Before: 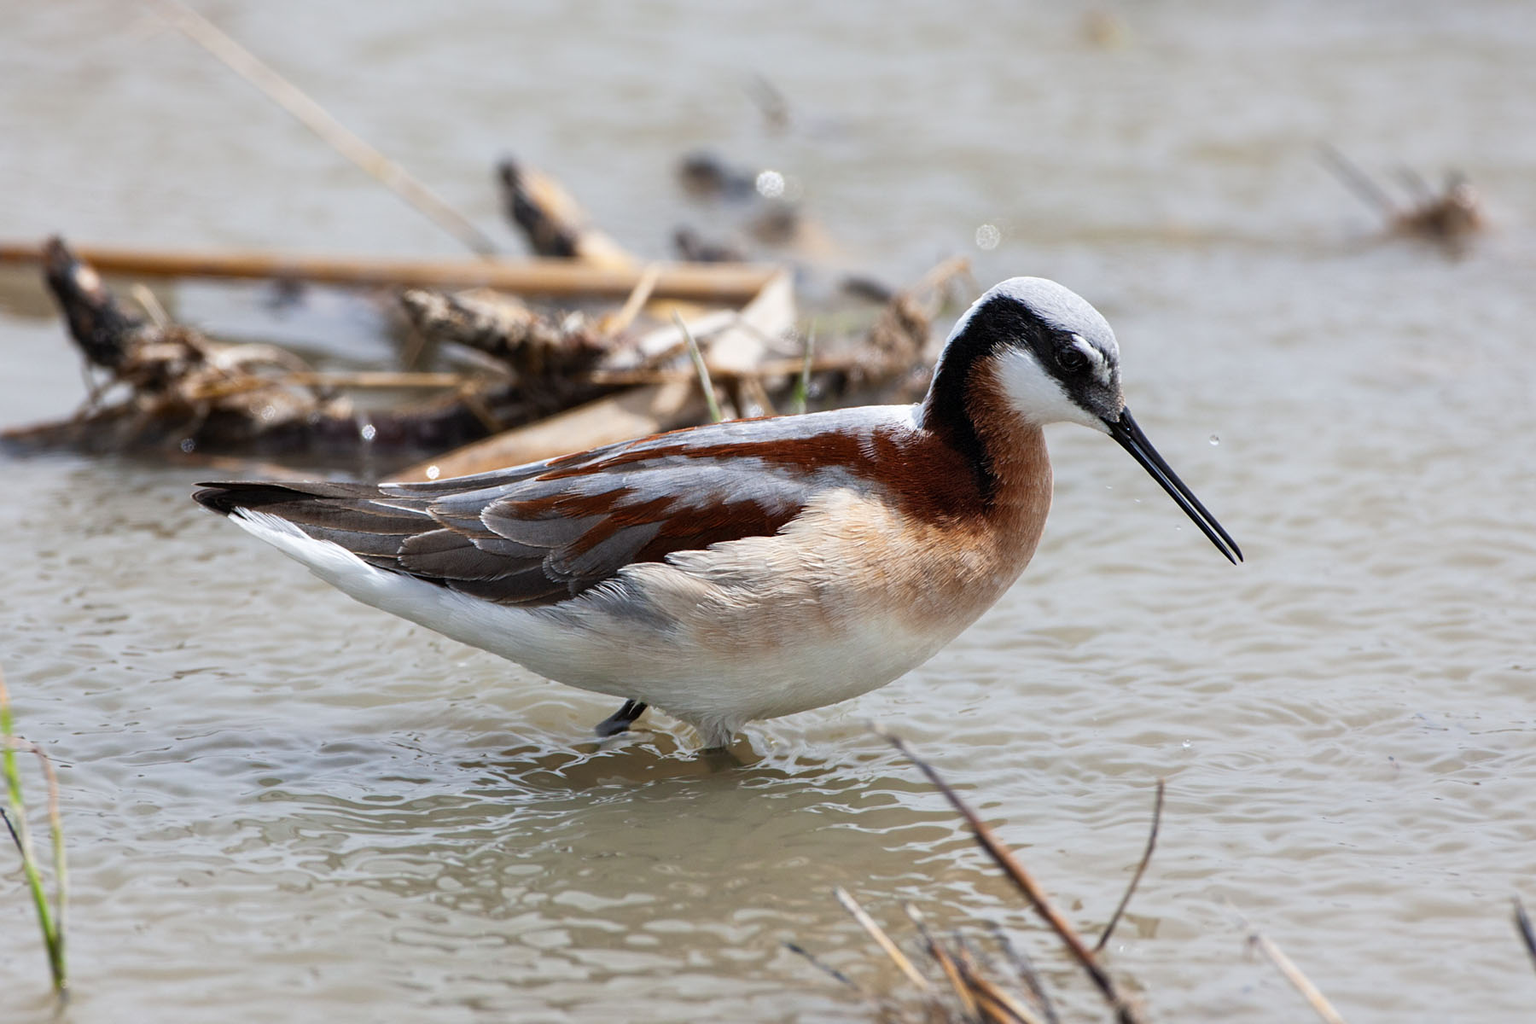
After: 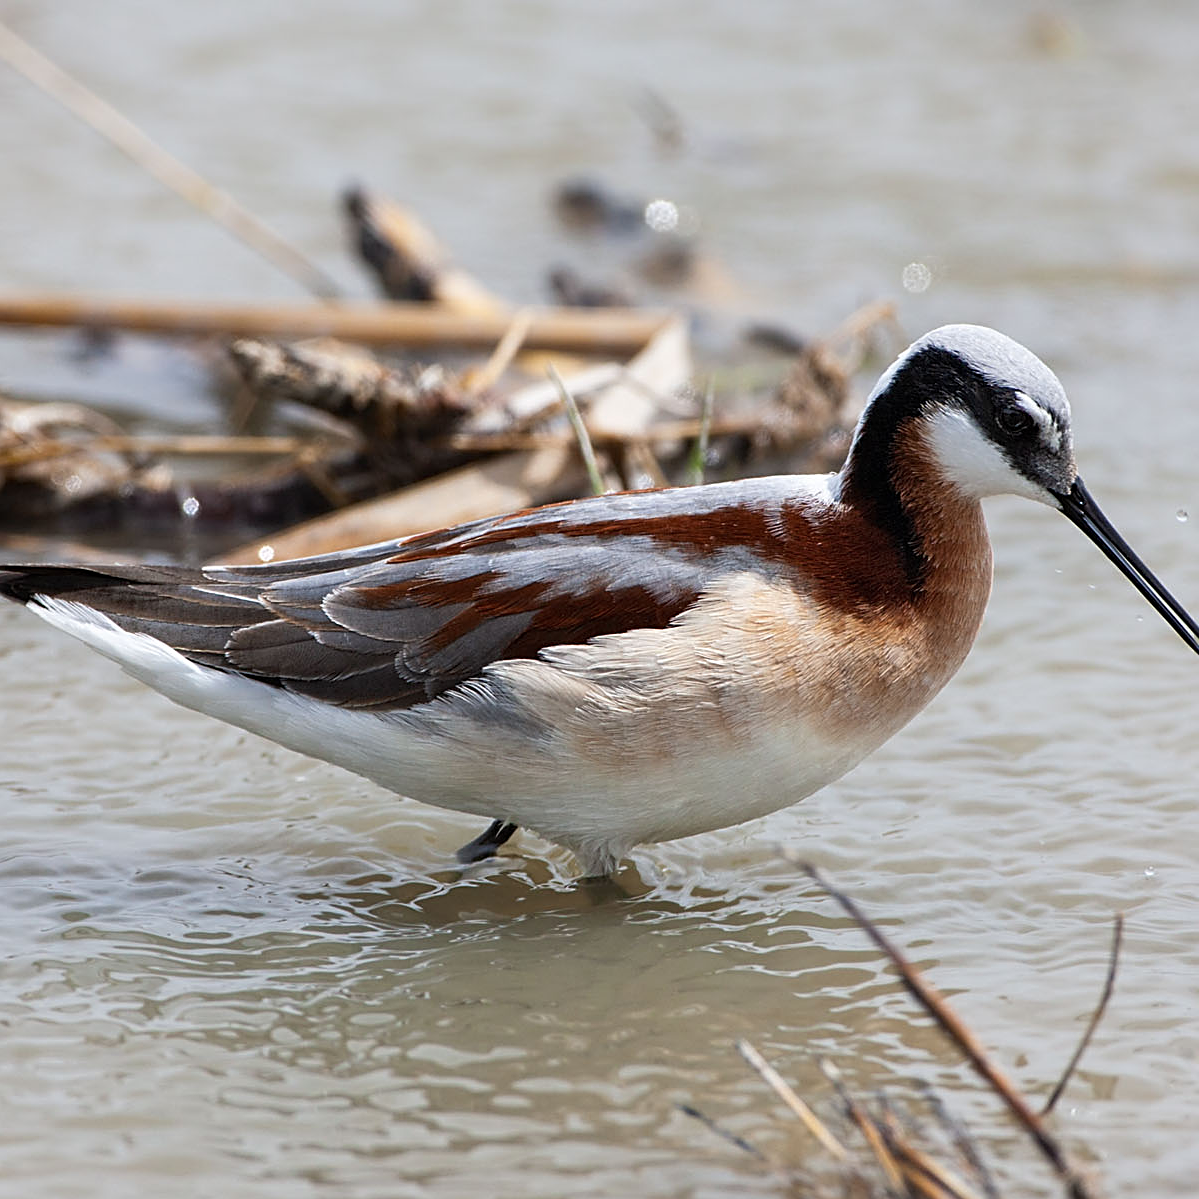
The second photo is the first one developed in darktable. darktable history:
sharpen: on, module defaults
crop and rotate: left 13.409%, right 19.924%
